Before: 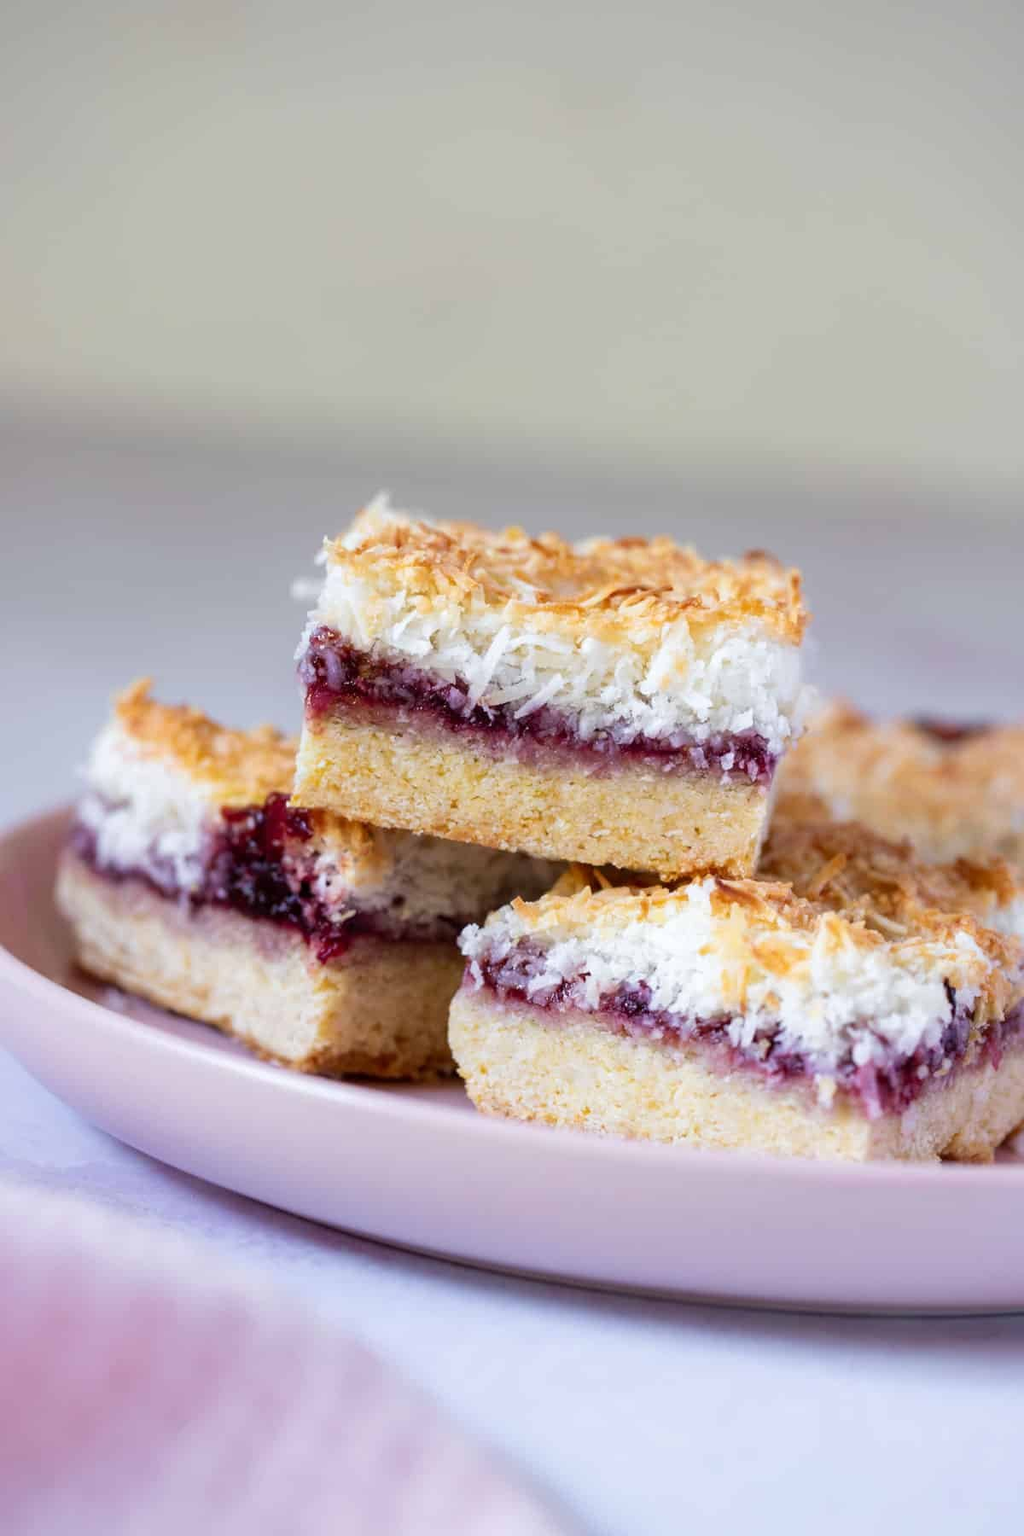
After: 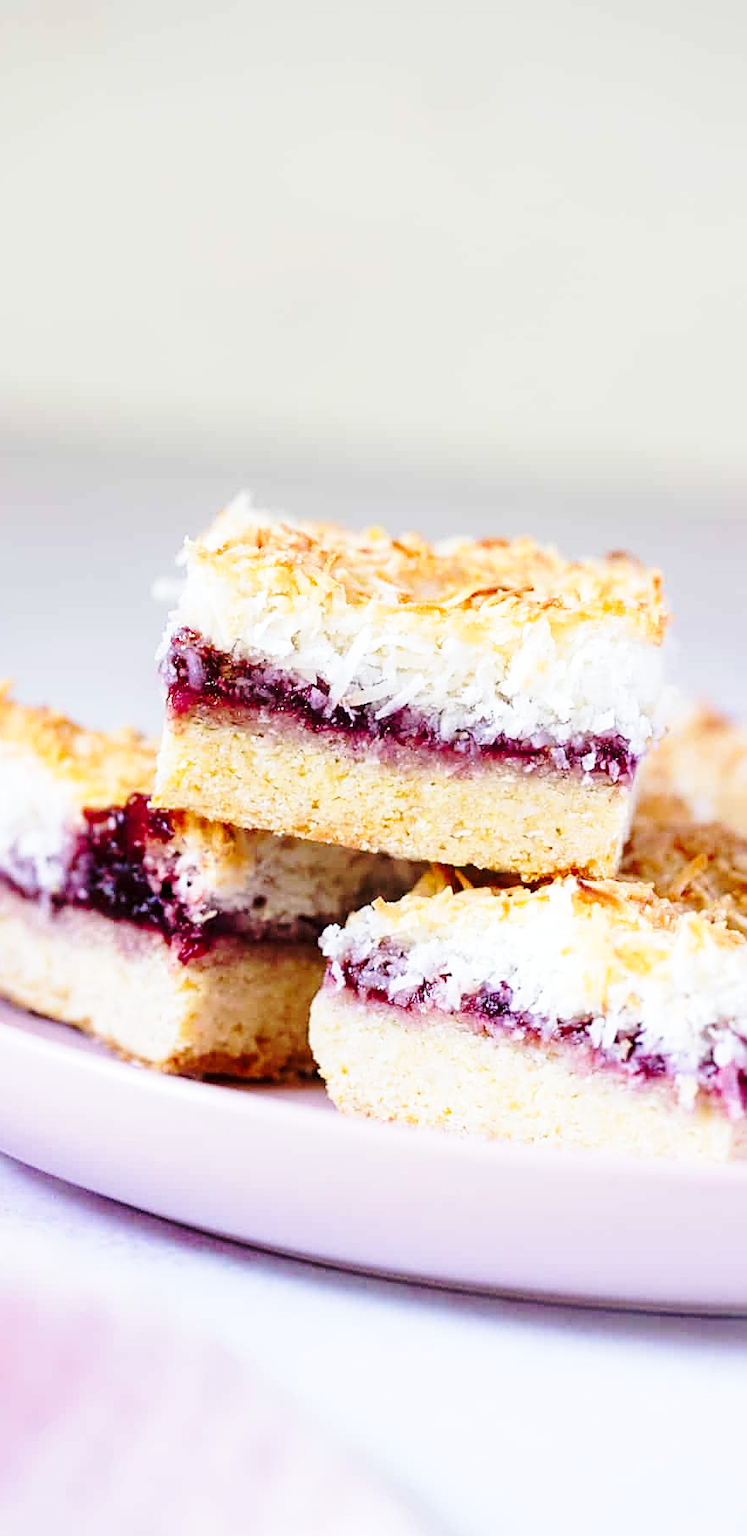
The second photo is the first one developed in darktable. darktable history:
base curve: curves: ch0 [(0, 0) (0.032, 0.037) (0.105, 0.228) (0.435, 0.76) (0.856, 0.983) (1, 1)], preserve colors none
crop: left 13.649%, top 0%, right 13.406%
sharpen: on, module defaults
